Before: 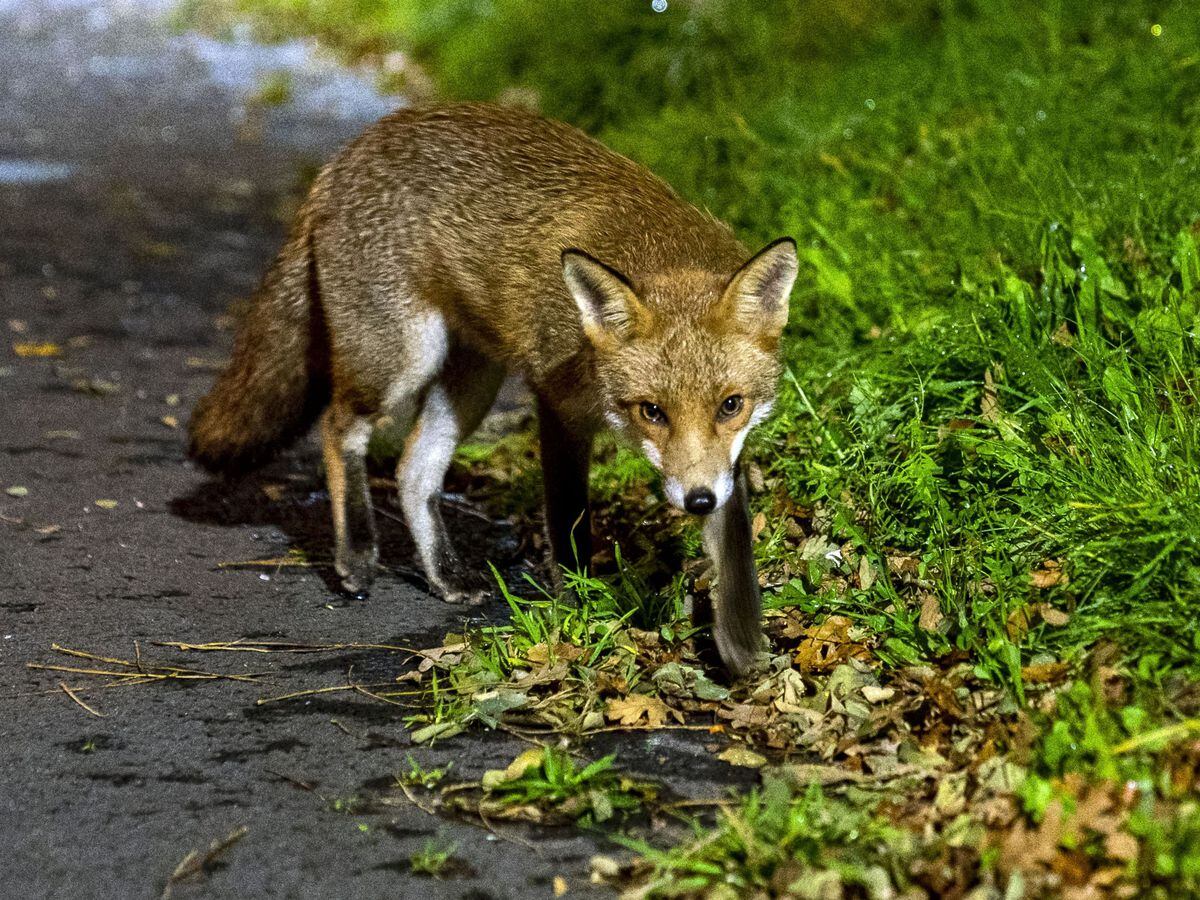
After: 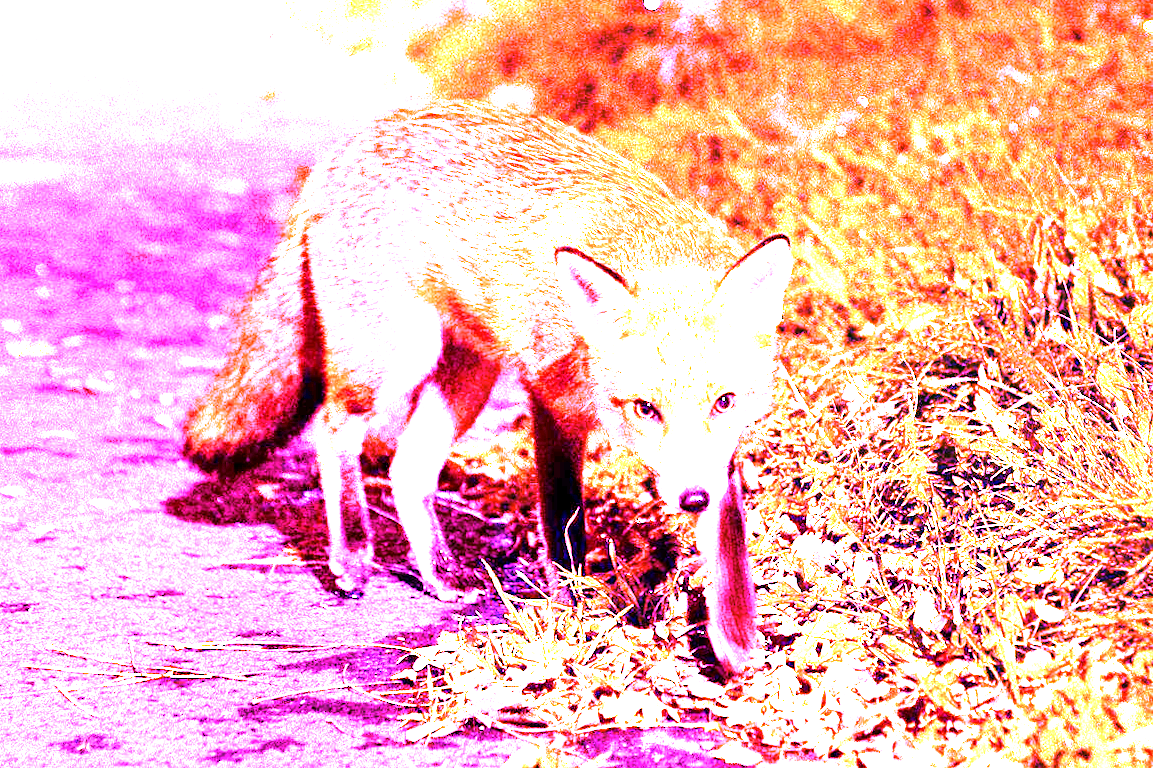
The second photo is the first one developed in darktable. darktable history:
white balance: red 8, blue 8
velvia: on, module defaults
crop and rotate: angle 0.2°, left 0.275%, right 3.127%, bottom 14.18%
